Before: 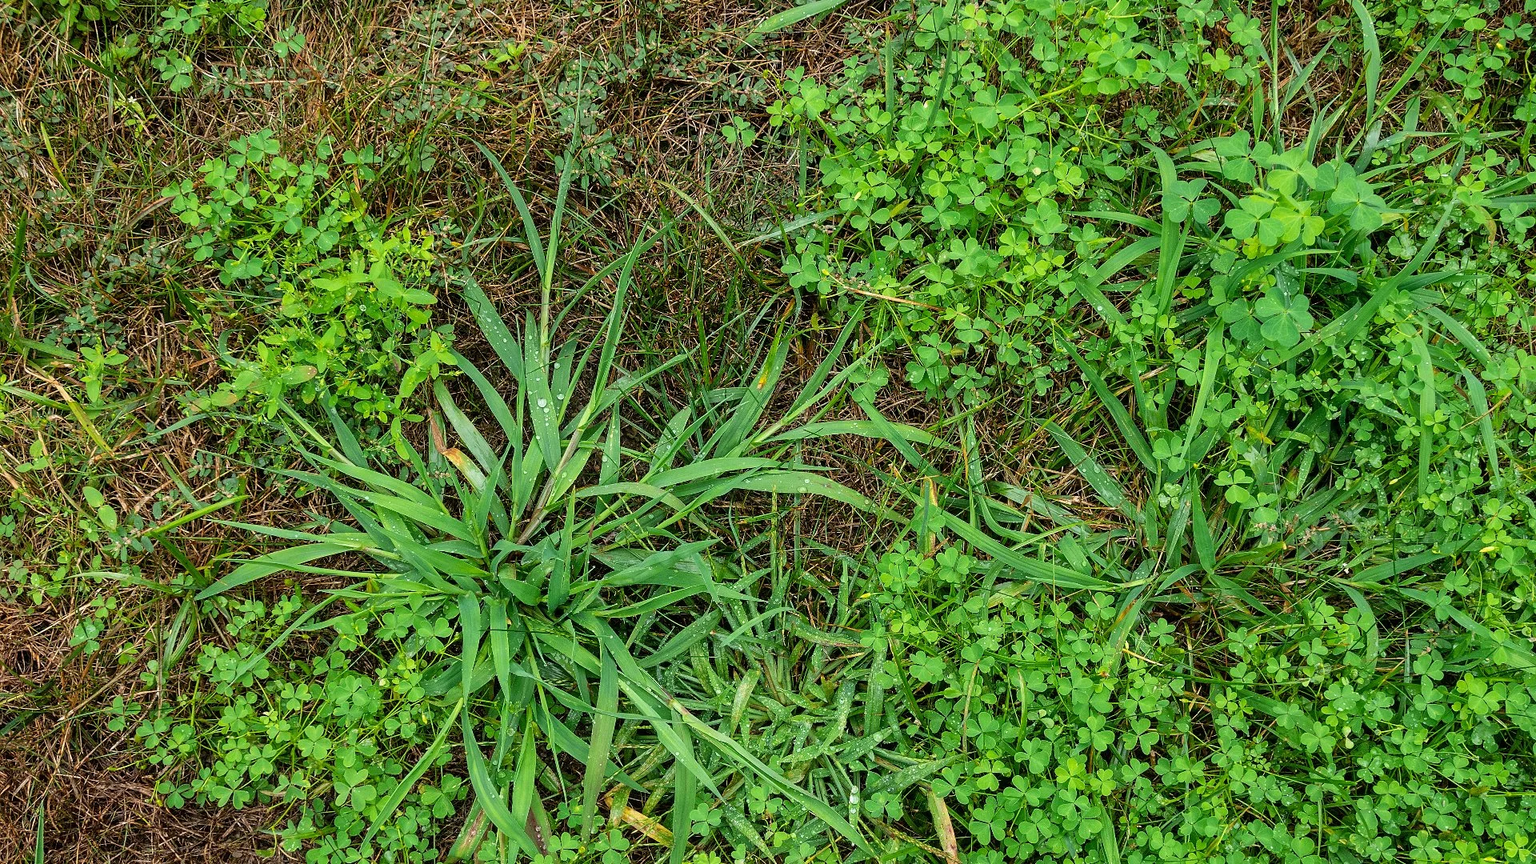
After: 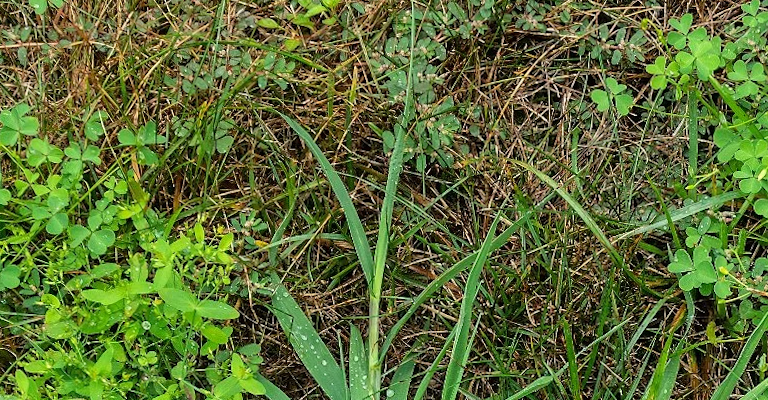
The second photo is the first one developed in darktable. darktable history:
crop: left 15.452%, top 5.459%, right 43.956%, bottom 56.62%
rotate and perspective: rotation -1°, crop left 0.011, crop right 0.989, crop top 0.025, crop bottom 0.975
